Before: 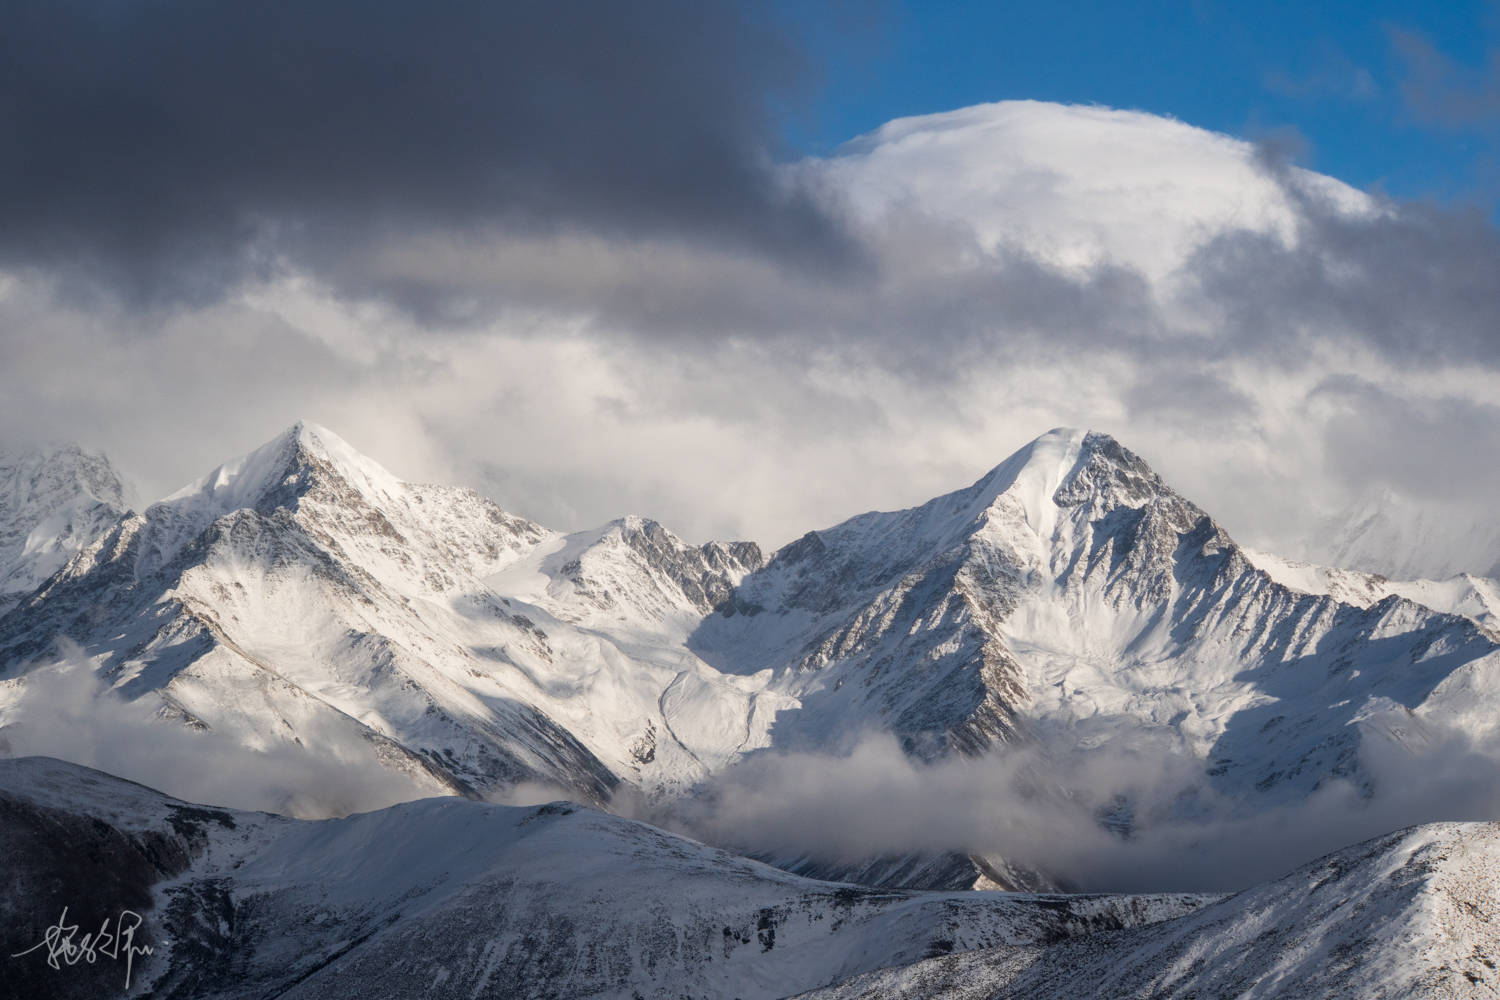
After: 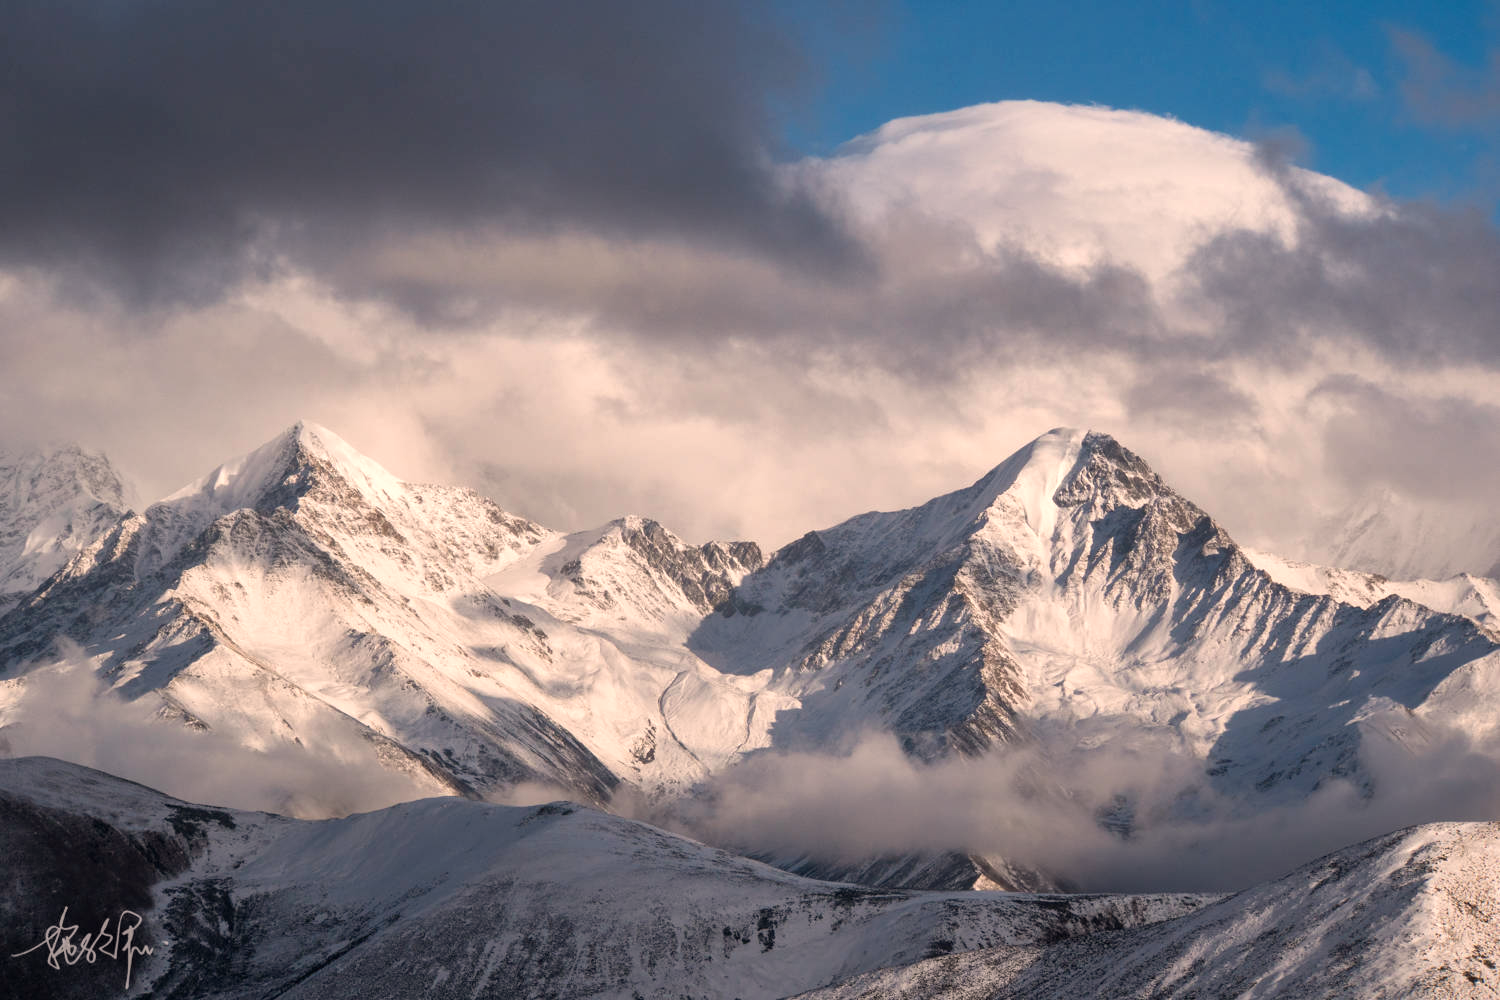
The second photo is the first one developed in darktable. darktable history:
white balance: red 1.127, blue 0.943
shadows and highlights: radius 171.16, shadows 27, white point adjustment 3.13, highlights -67.95, soften with gaussian
